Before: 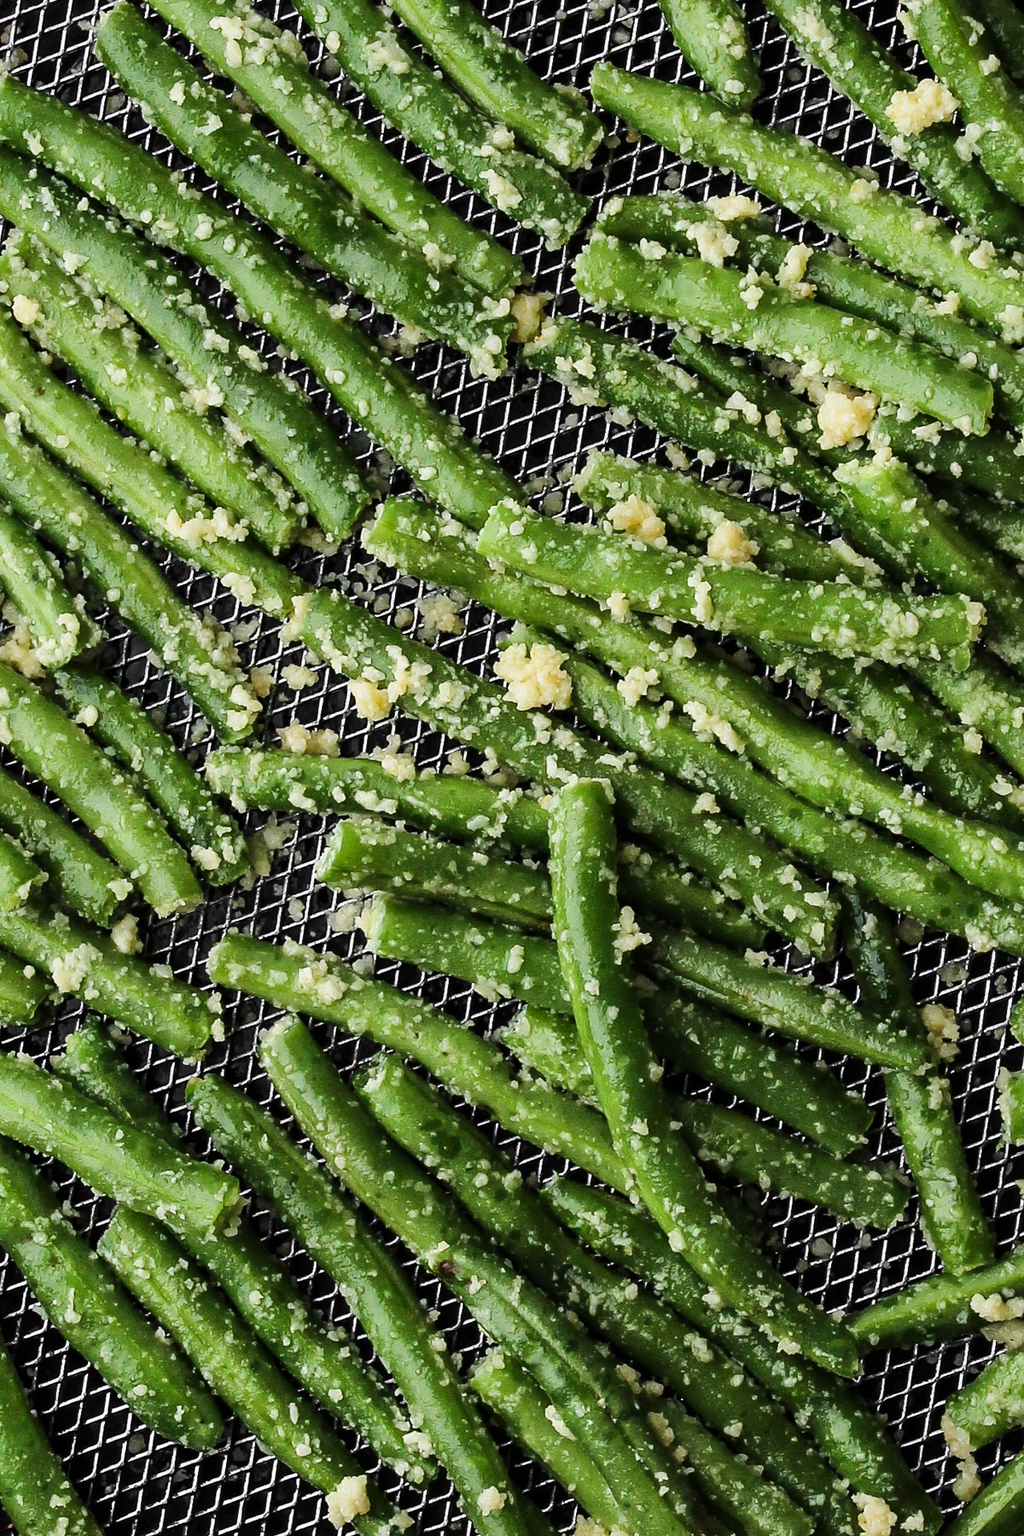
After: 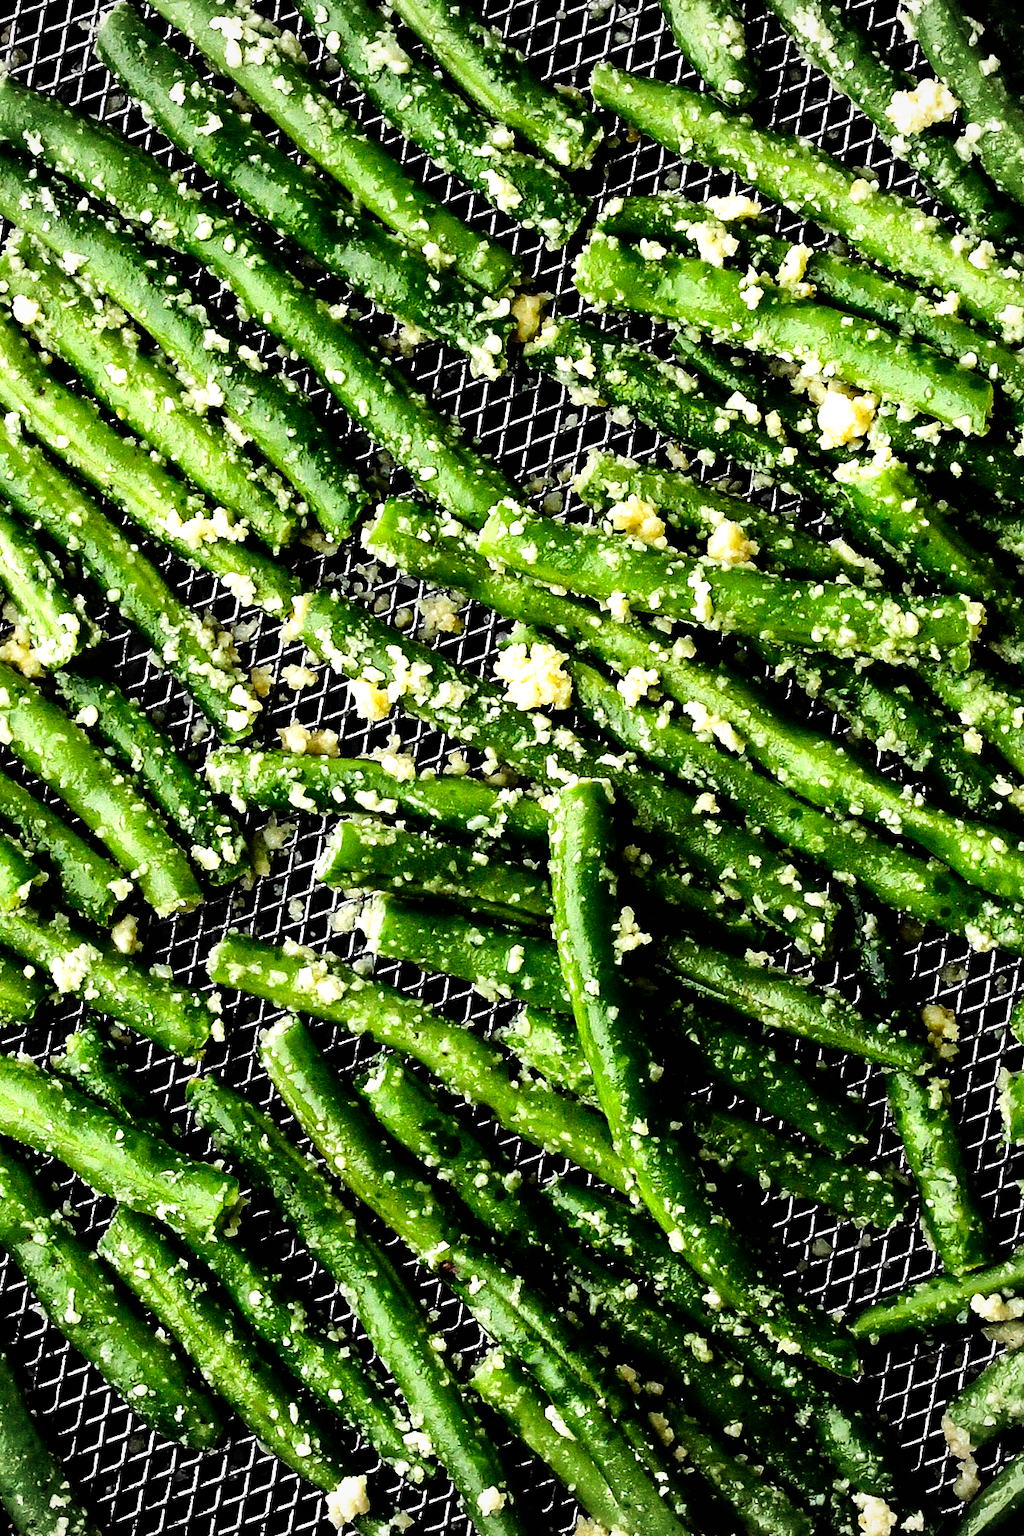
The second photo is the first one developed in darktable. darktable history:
filmic rgb: black relative exposure -8.2 EV, white relative exposure 2.2 EV, threshold 3 EV, hardness 7.11, latitude 85.74%, contrast 1.696, highlights saturation mix -4%, shadows ↔ highlights balance -2.69%, preserve chrominance no, color science v5 (2021), contrast in shadows safe, contrast in highlights safe, enable highlight reconstruction true
vignetting: brightness -0.167
